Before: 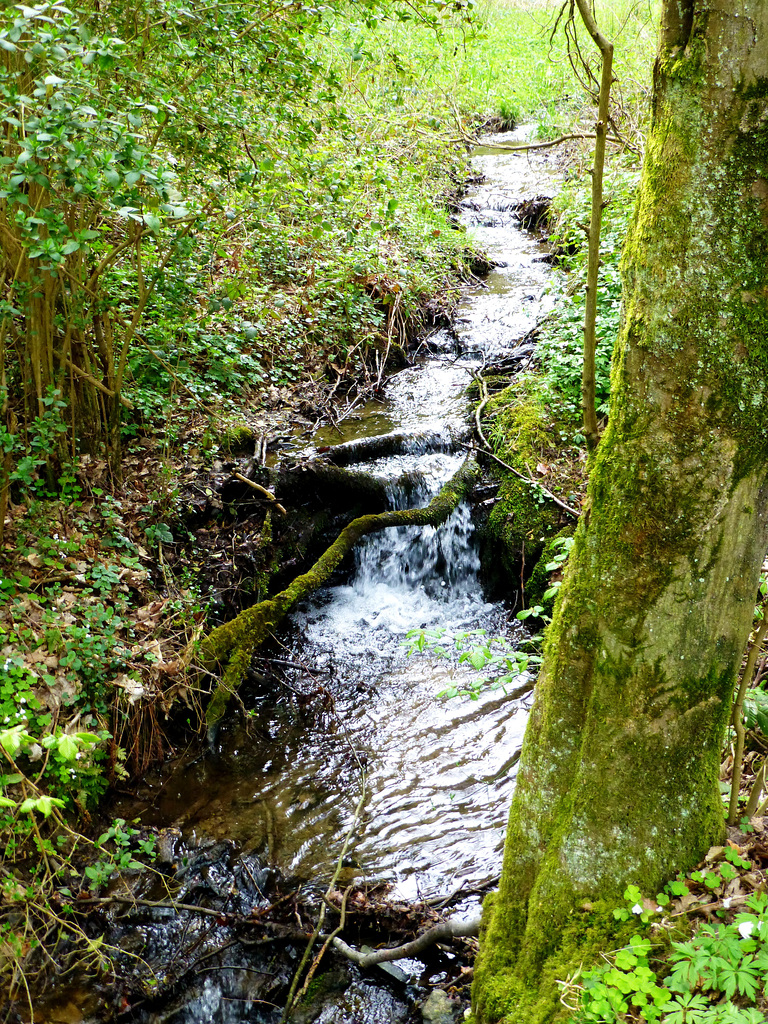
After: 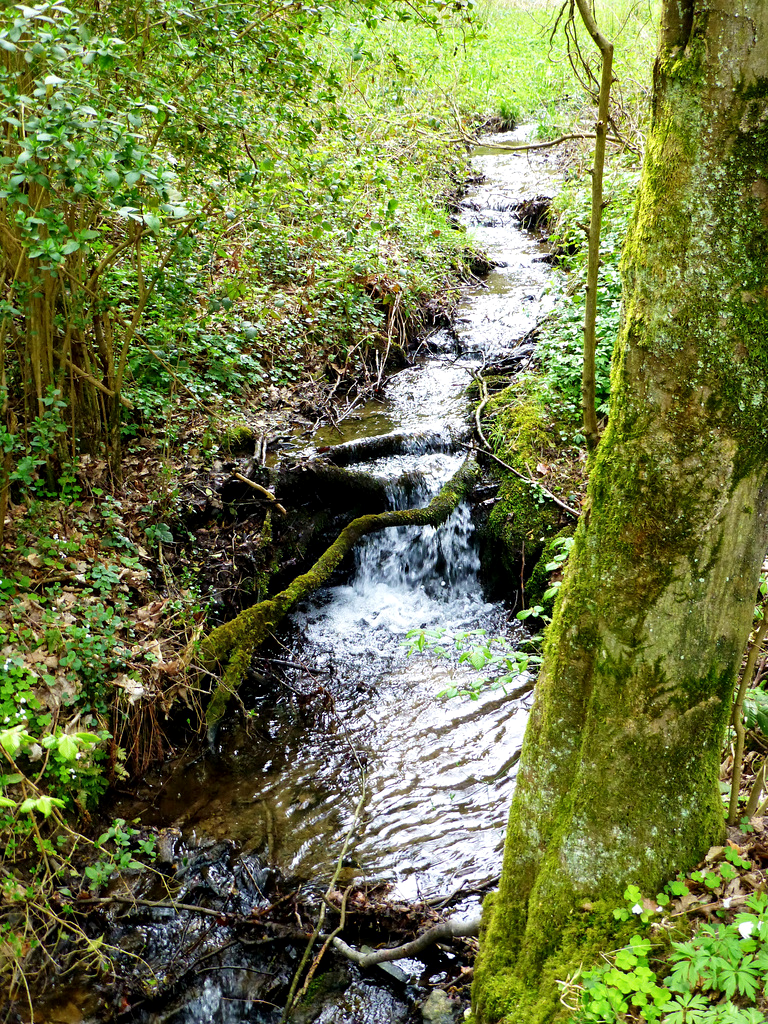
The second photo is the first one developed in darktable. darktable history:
local contrast: mode bilateral grid, contrast 20, coarseness 51, detail 121%, midtone range 0.2
